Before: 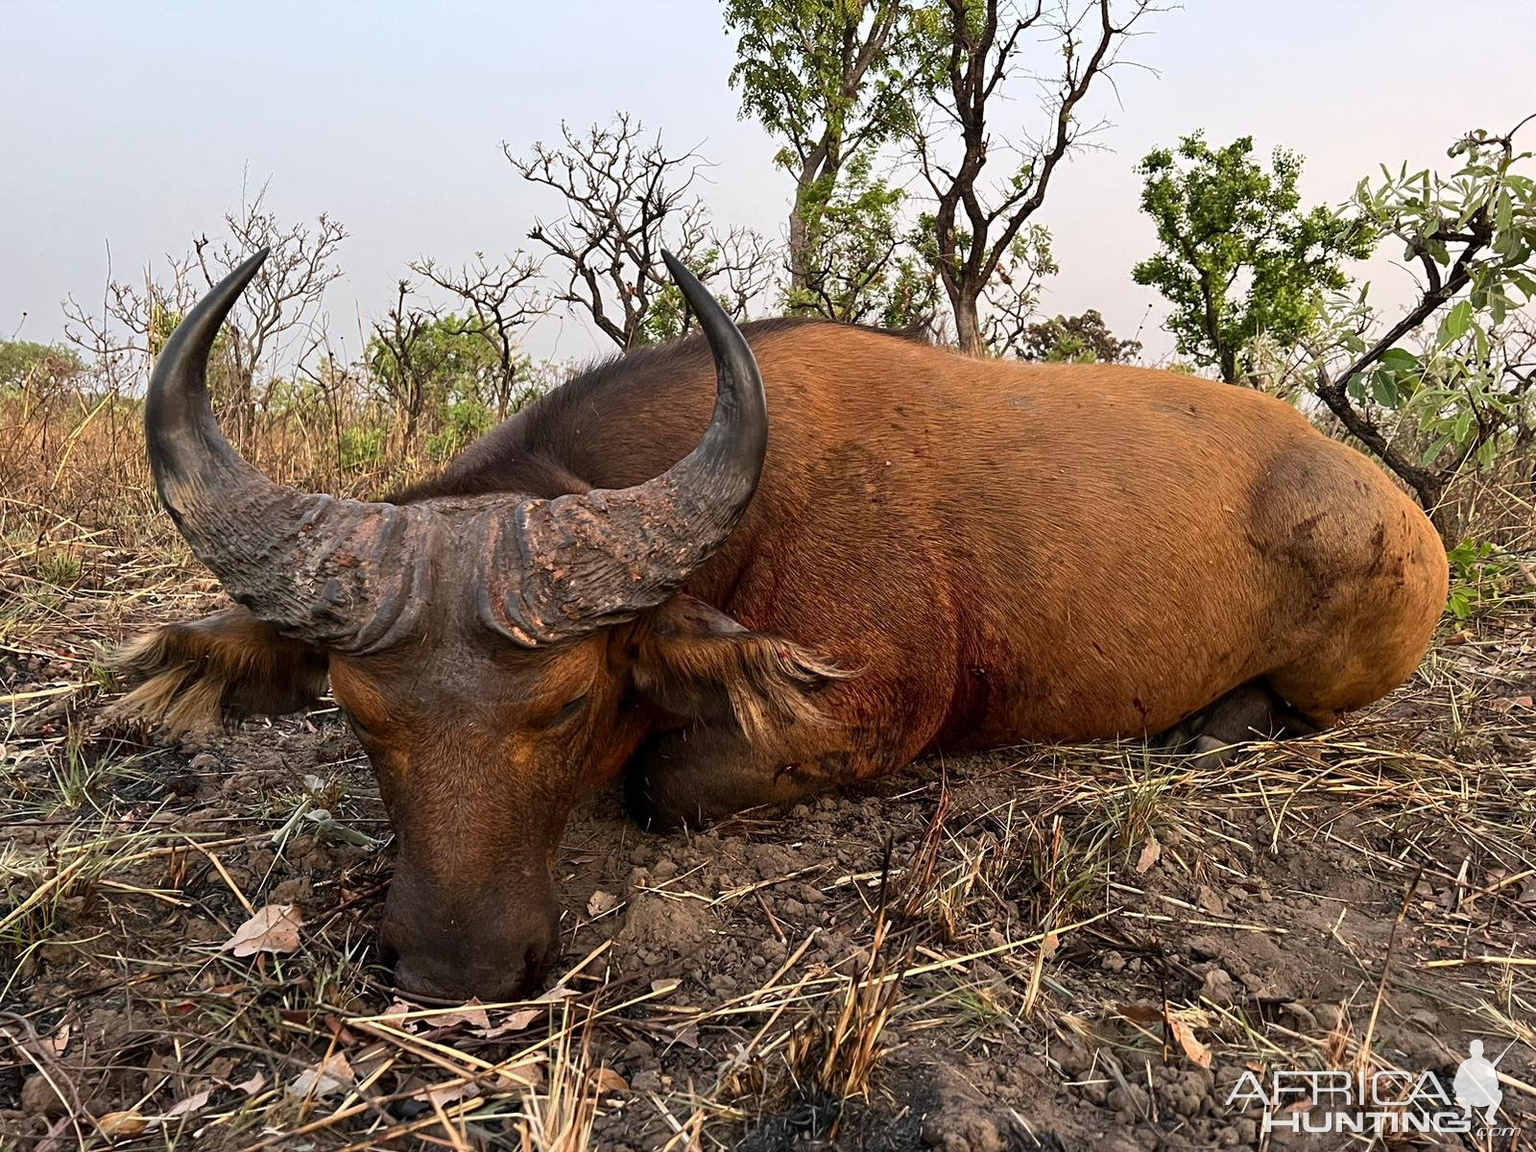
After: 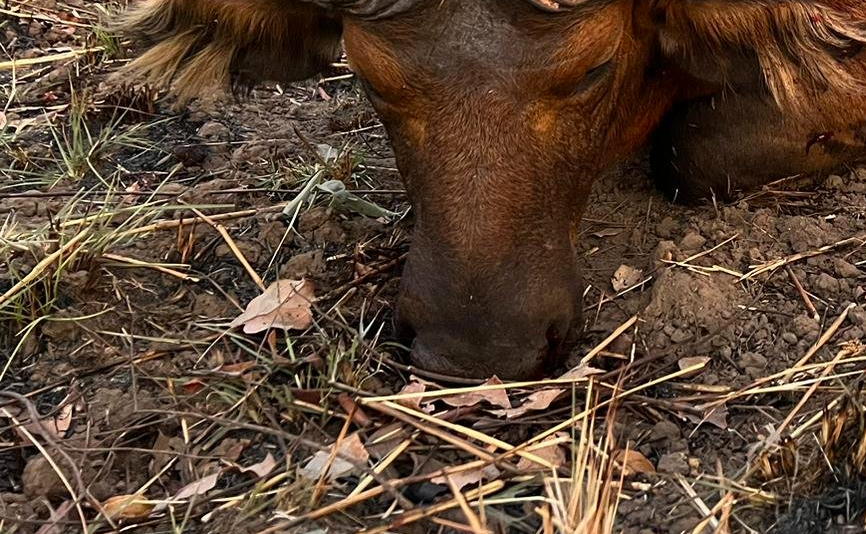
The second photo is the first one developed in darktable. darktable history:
color zones: curves: ch1 [(0, 0.523) (0.143, 0.545) (0.286, 0.52) (0.429, 0.506) (0.571, 0.503) (0.714, 0.503) (0.857, 0.508) (1, 0.523)]
crop and rotate: top 55.264%, right 45.846%, bottom 0.171%
